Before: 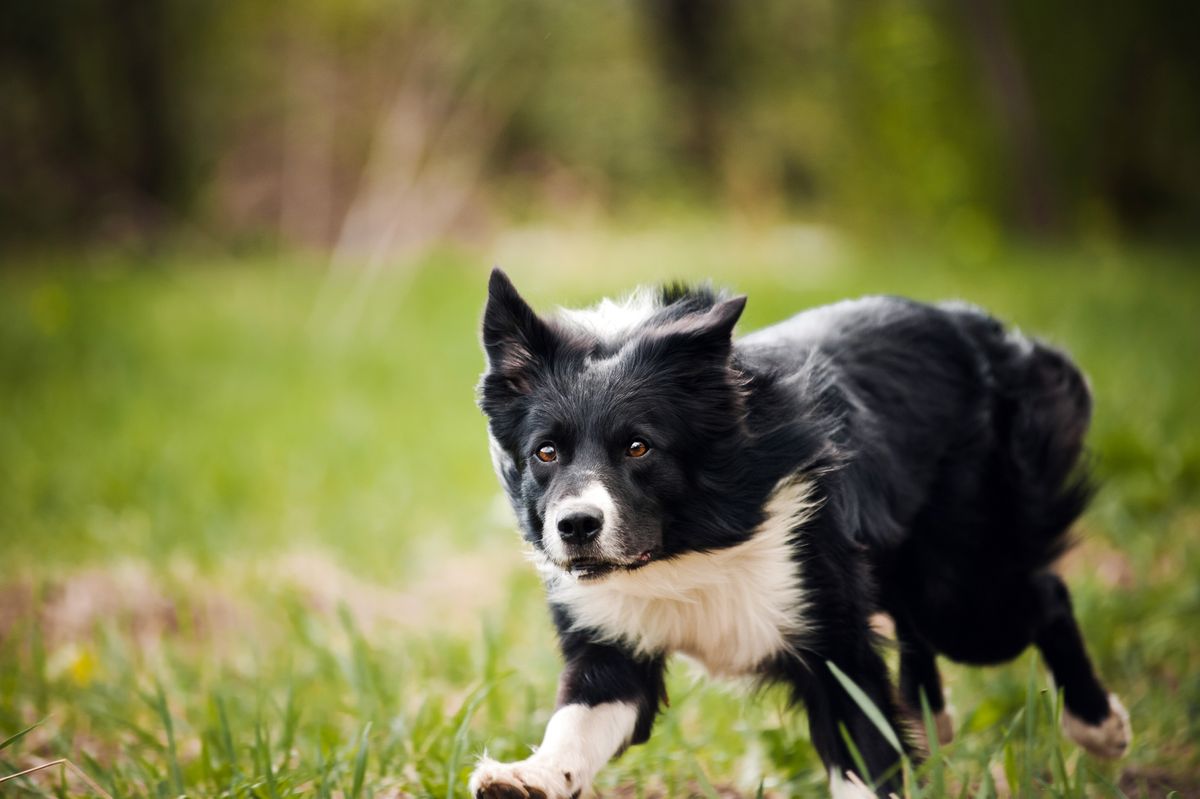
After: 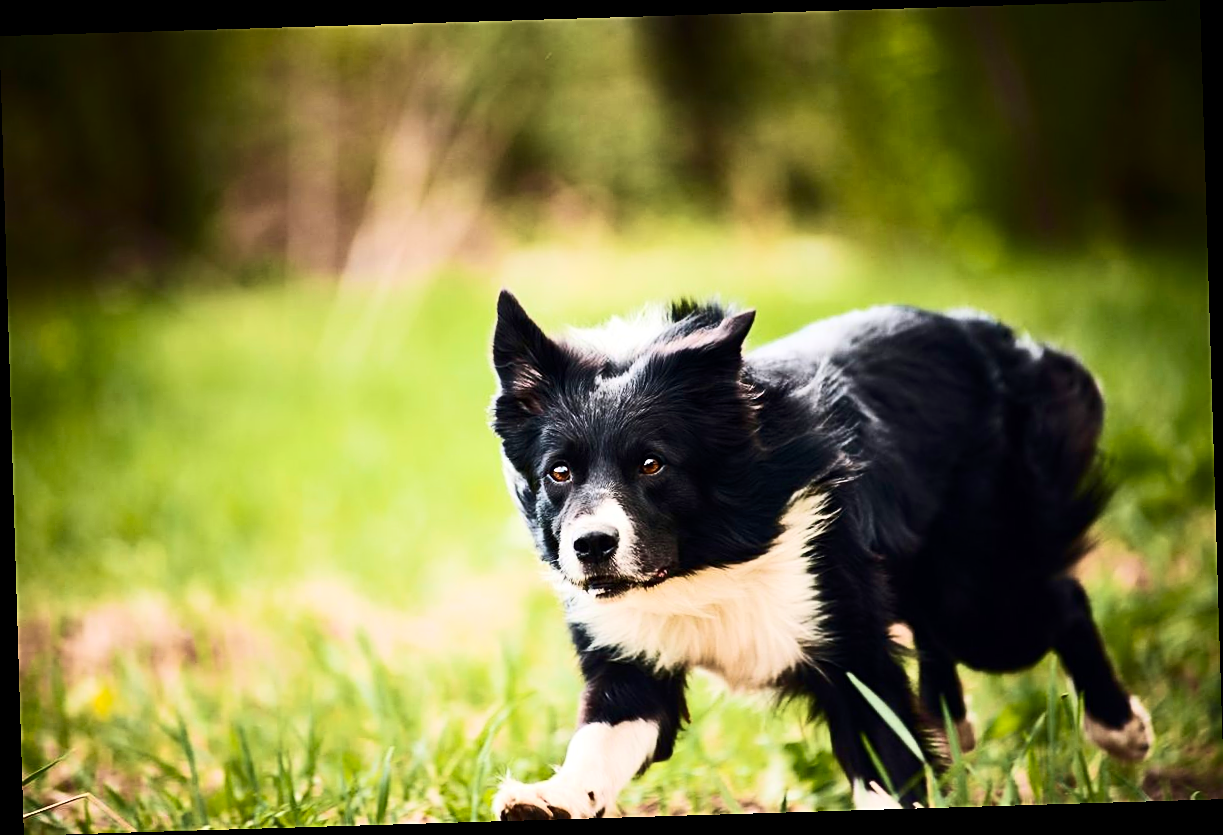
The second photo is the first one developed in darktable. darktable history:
contrast brightness saturation: contrast 0.4, brightness 0.1, saturation 0.21
rotate and perspective: rotation -1.75°, automatic cropping off
velvia: on, module defaults
sharpen: on, module defaults
